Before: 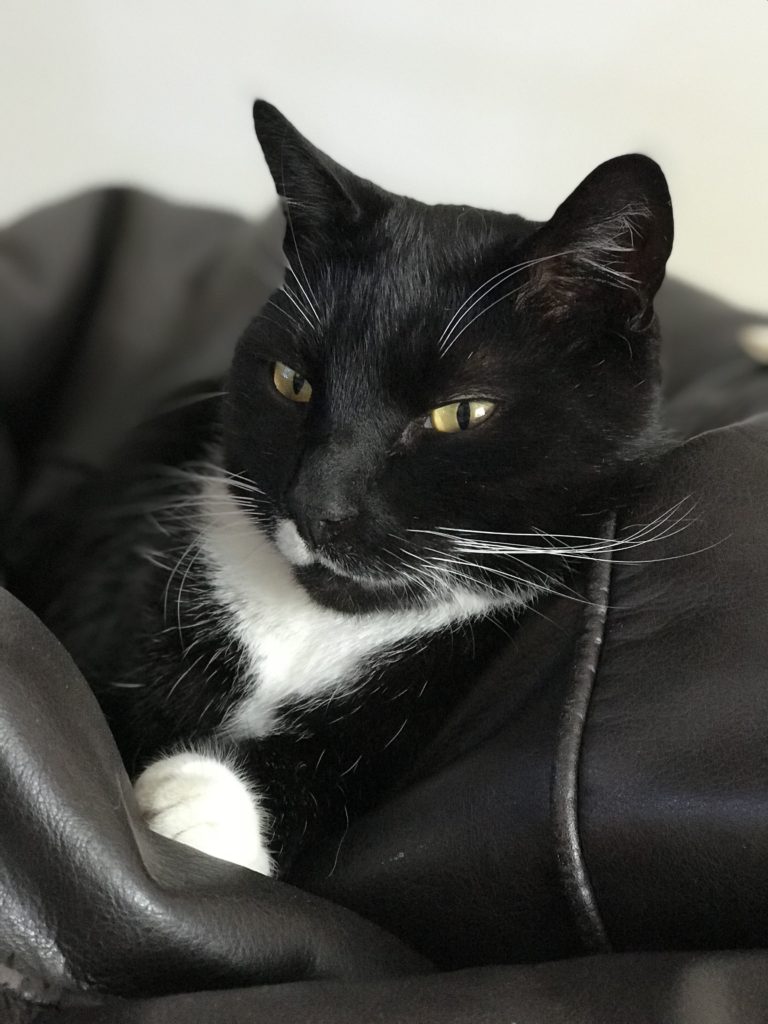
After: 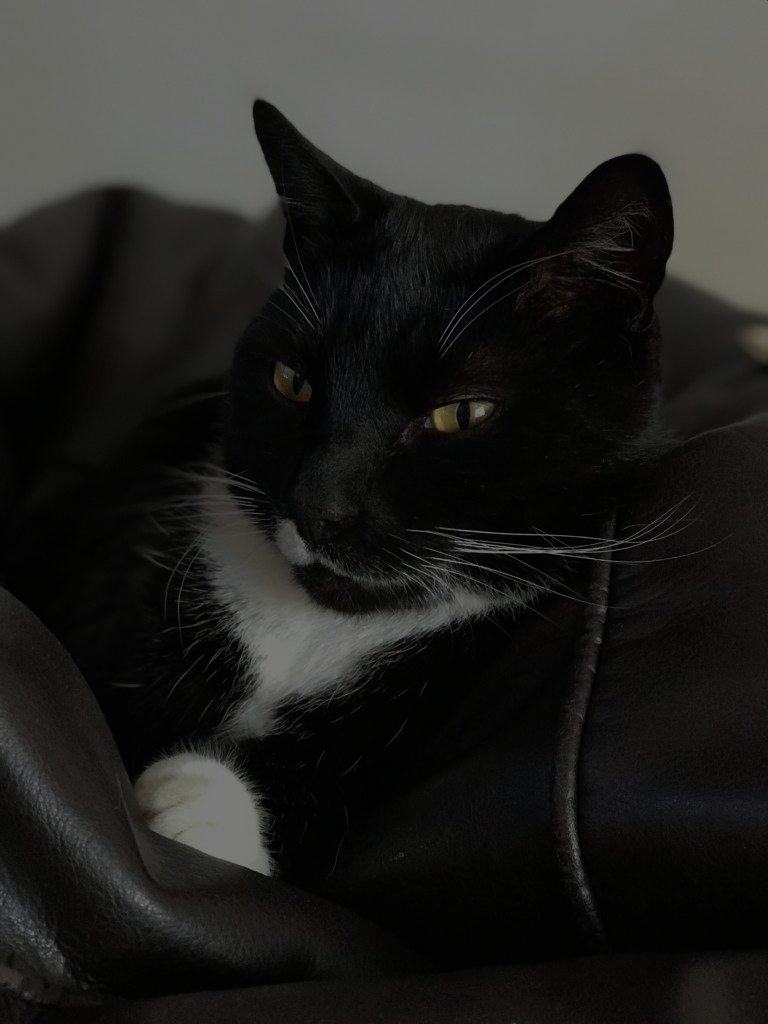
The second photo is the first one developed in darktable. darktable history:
contrast brightness saturation: contrast 0.1, brightness 0.02, saturation 0.02
exposure: exposure -2.446 EV, compensate highlight preservation false
